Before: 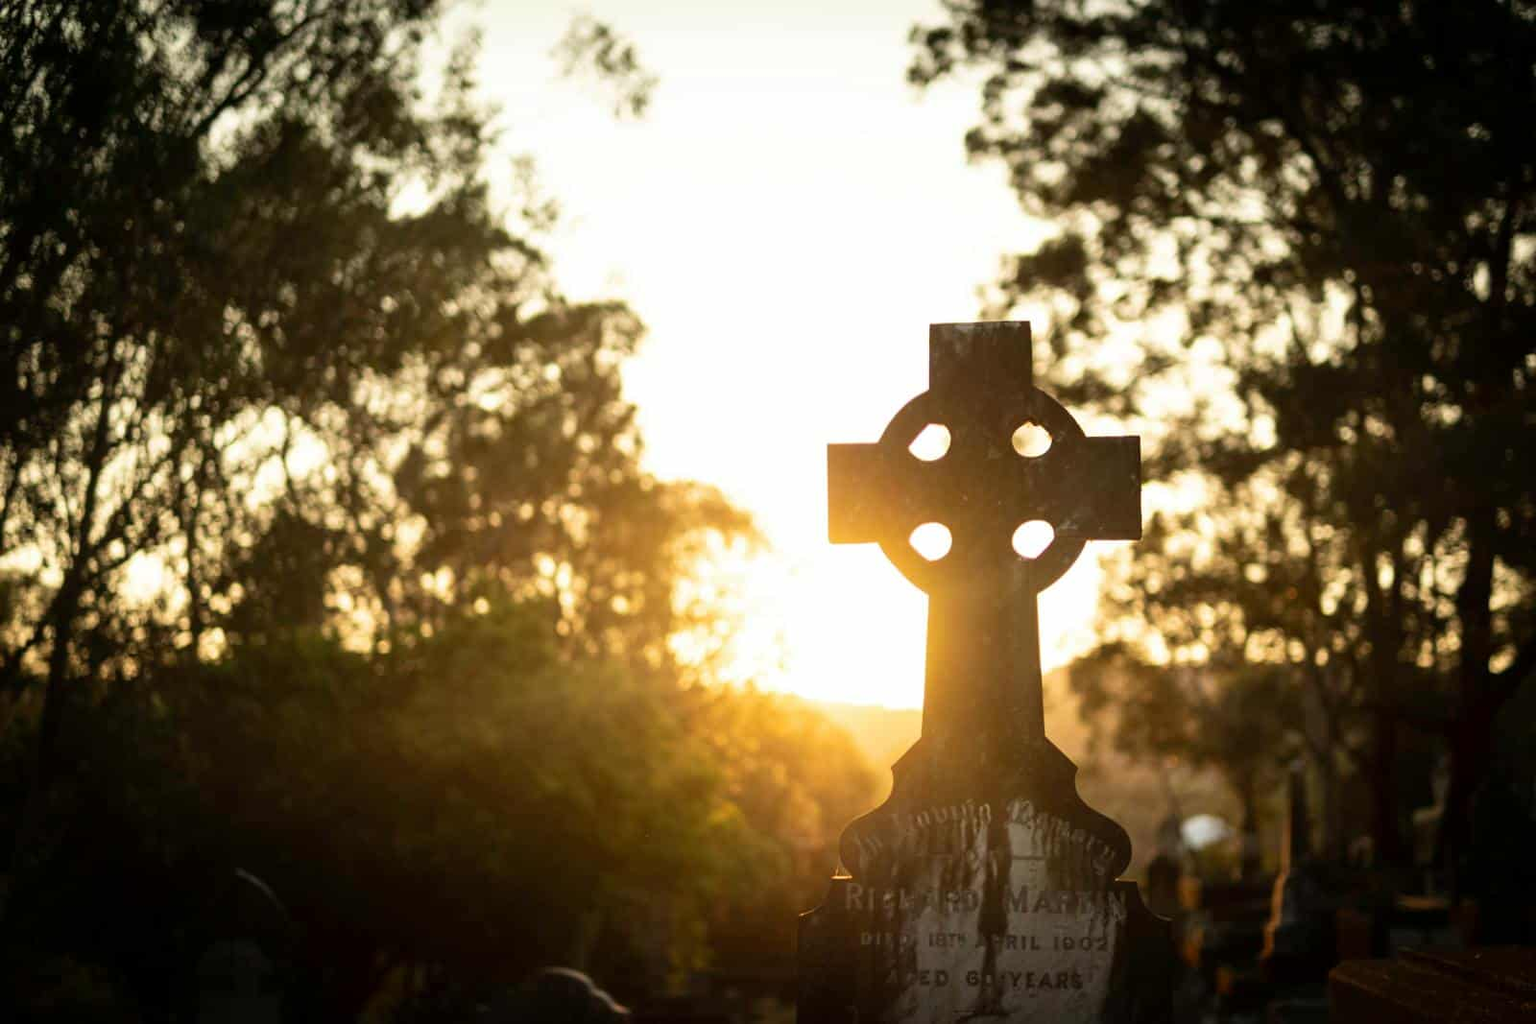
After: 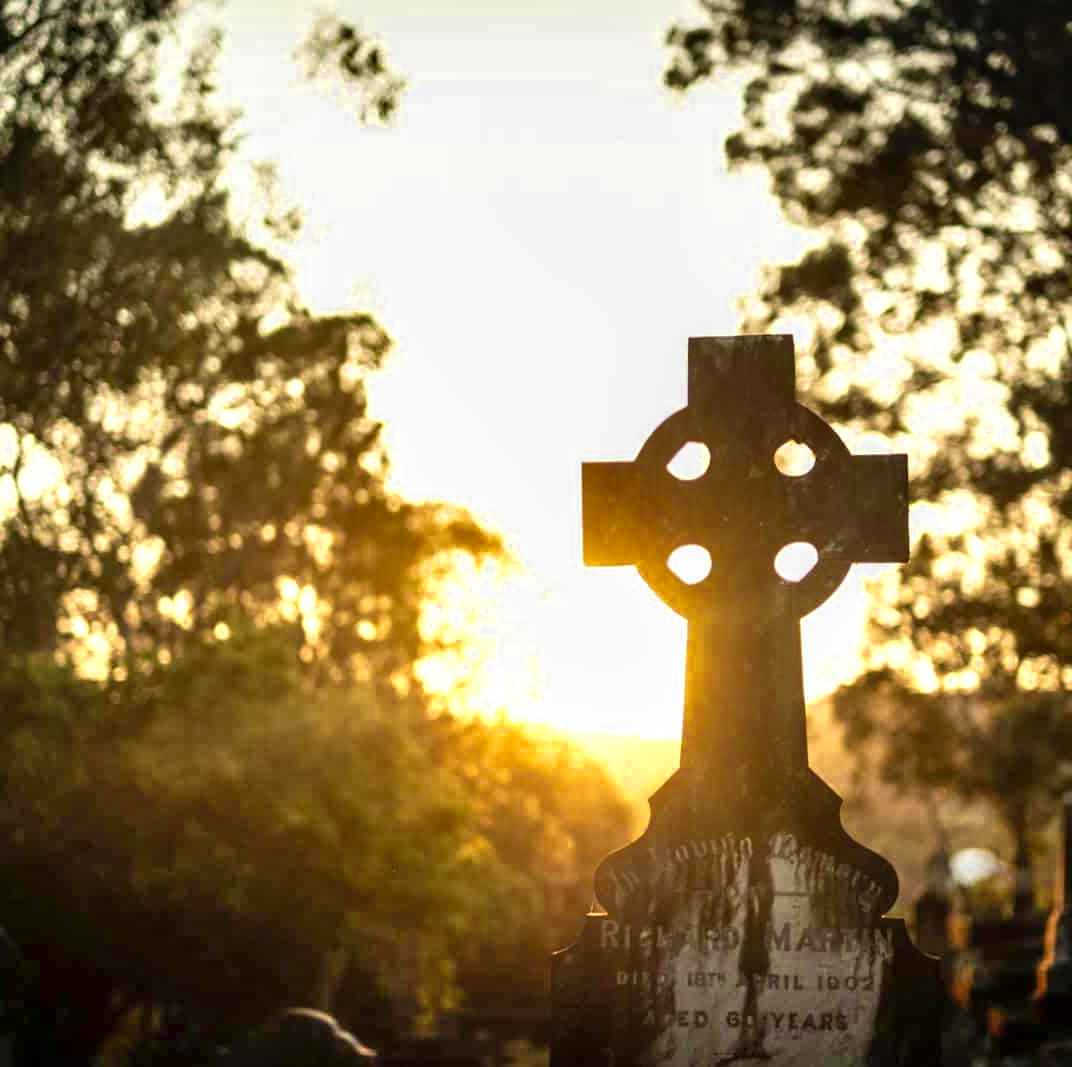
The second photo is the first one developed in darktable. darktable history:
exposure: black level correction 0, compensate exposure bias true, compensate highlight preservation false
shadows and highlights: low approximation 0.01, soften with gaussian
crop and rotate: left 17.52%, right 15.443%
local contrast: on, module defaults
color zones: curves: ch0 [(0, 0.485) (0.178, 0.476) (0.261, 0.623) (0.411, 0.403) (0.708, 0.603) (0.934, 0.412)]; ch1 [(0.003, 0.485) (0.149, 0.496) (0.229, 0.584) (0.326, 0.551) (0.484, 0.262) (0.757, 0.643)]
